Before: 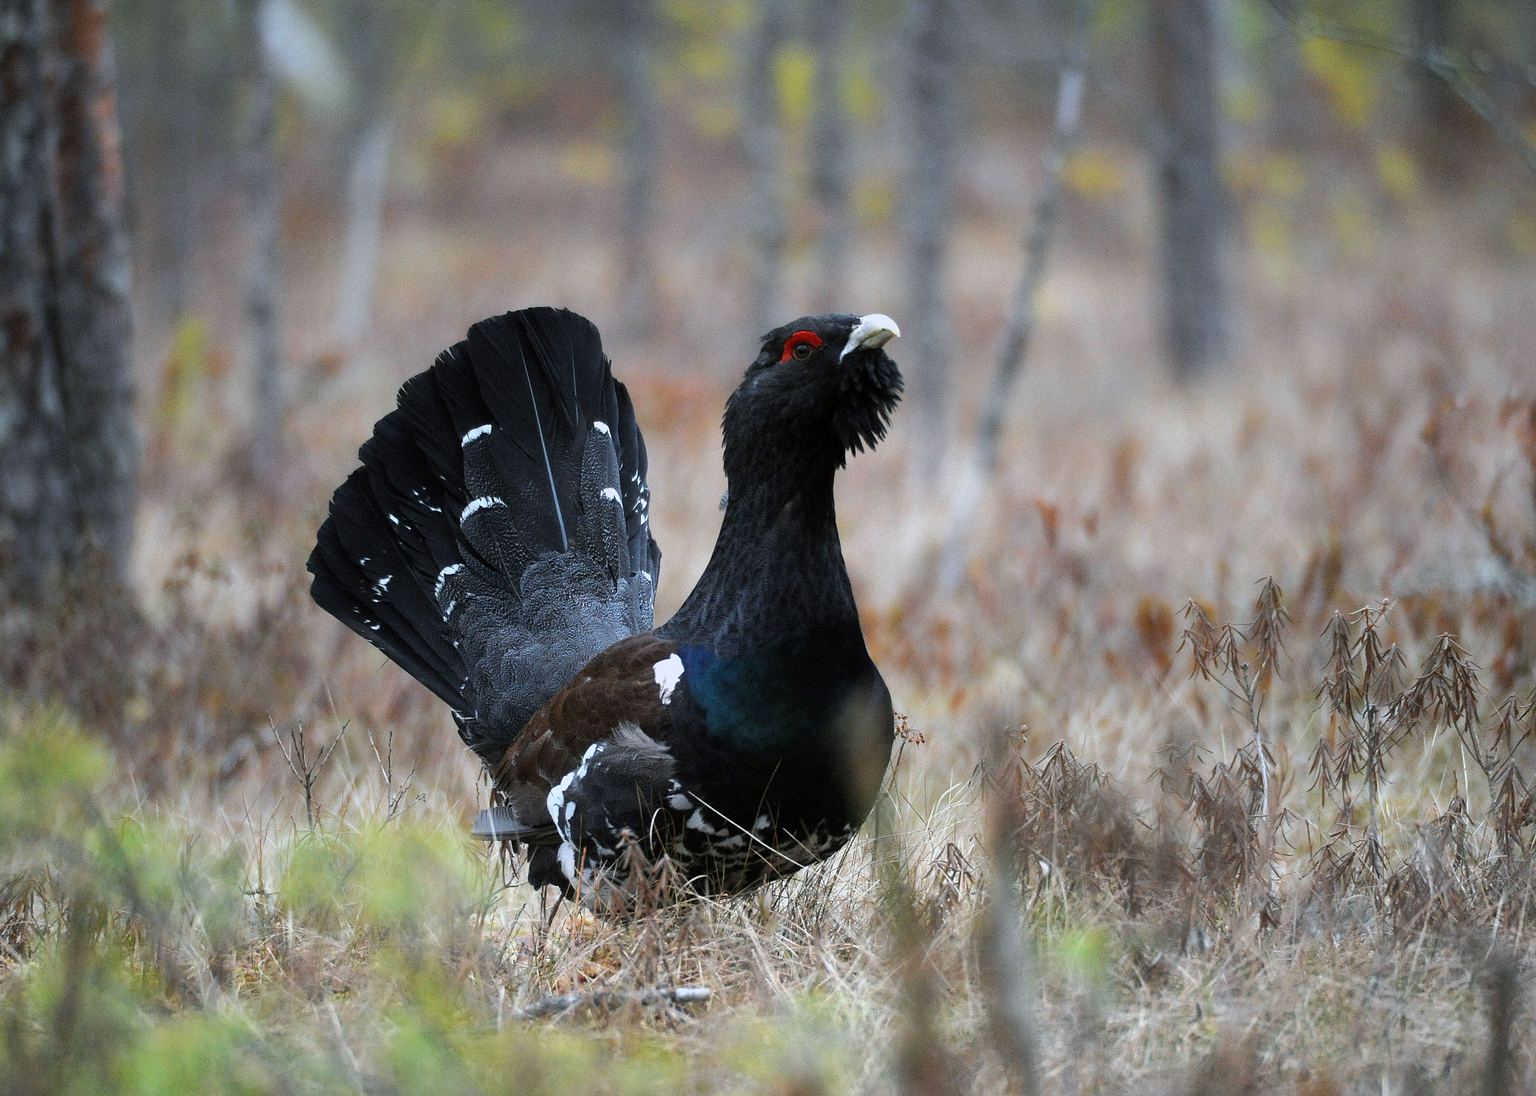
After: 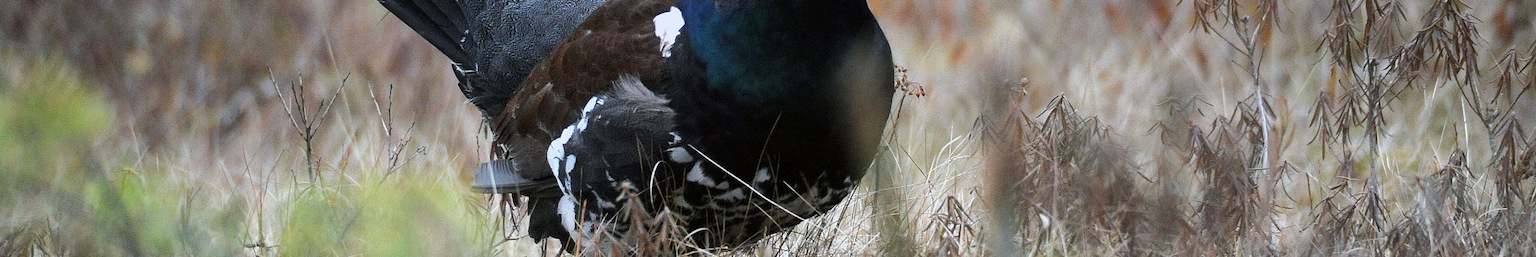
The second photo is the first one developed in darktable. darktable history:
crop and rotate: top 59.068%, bottom 17.42%
